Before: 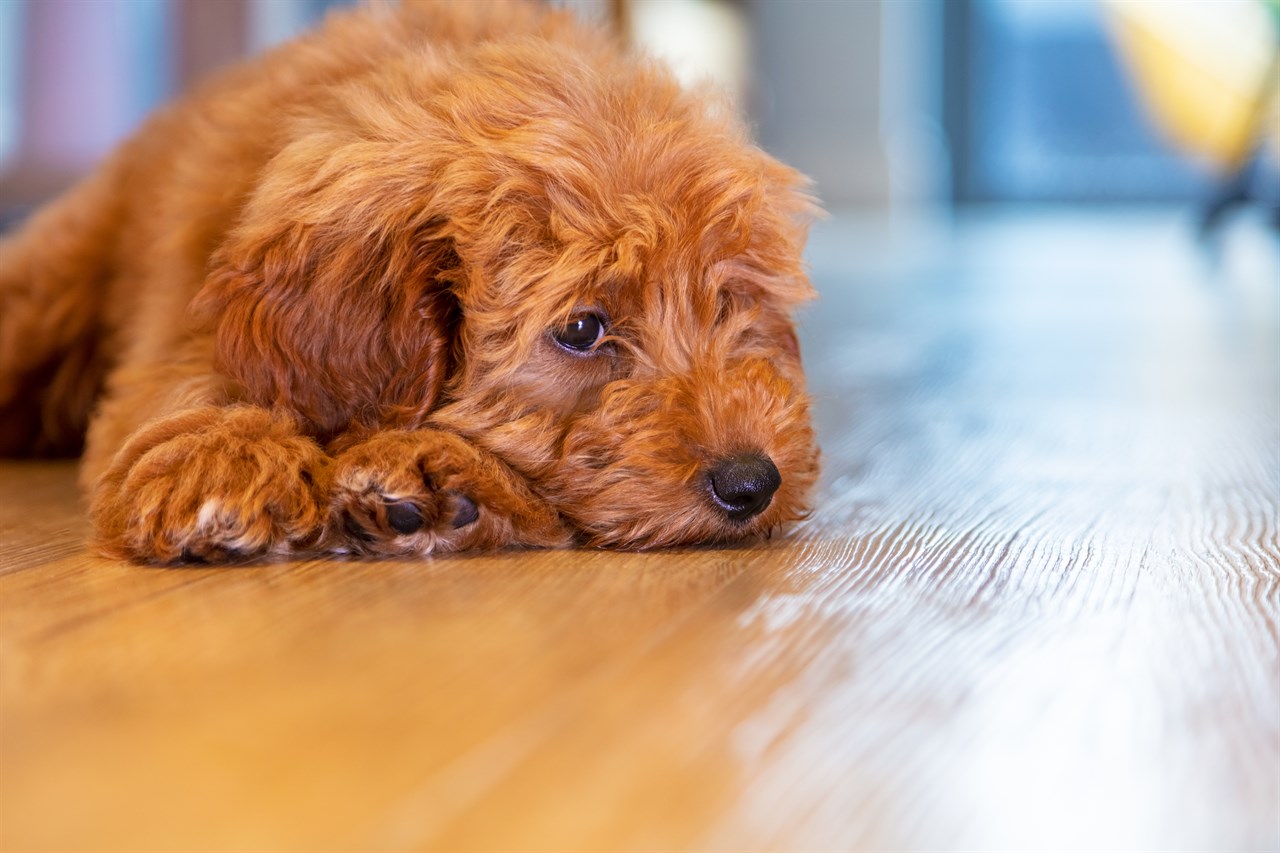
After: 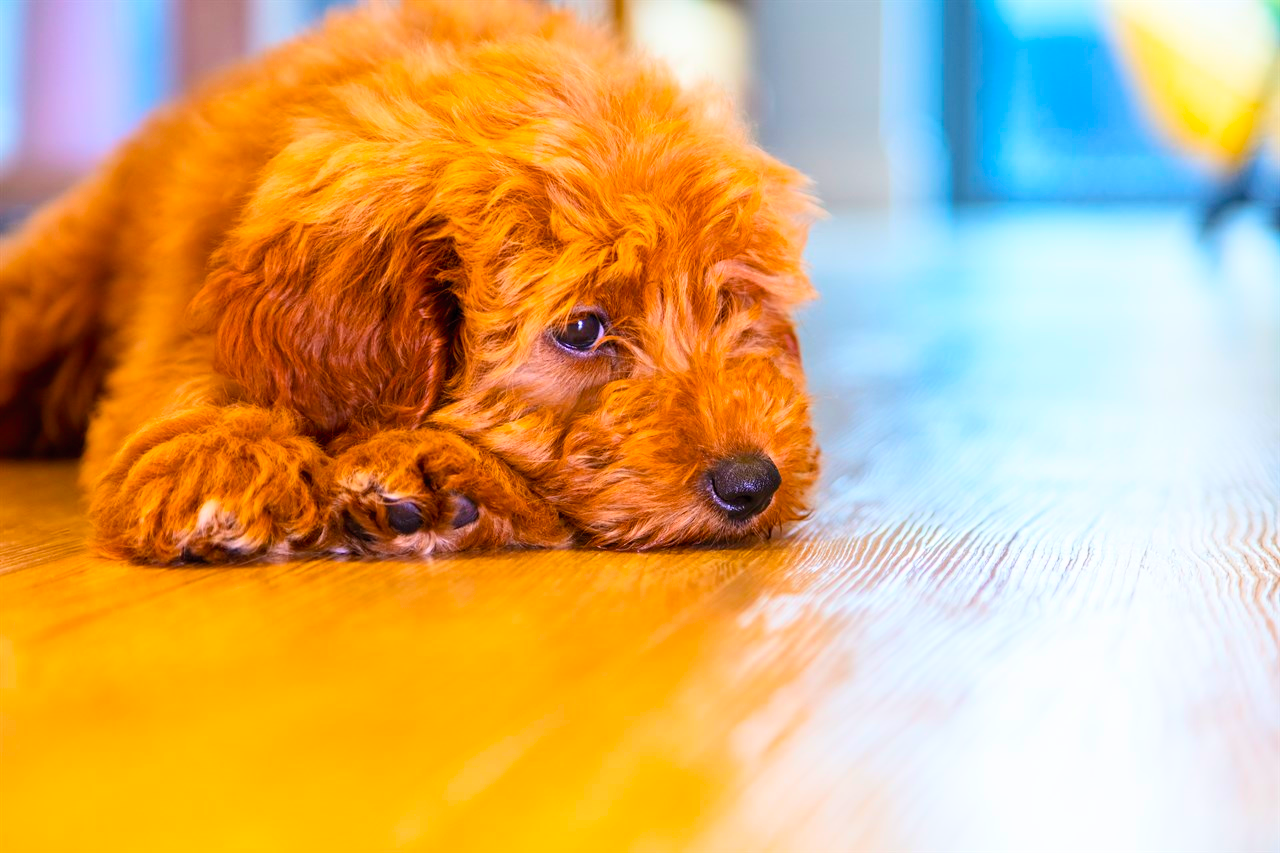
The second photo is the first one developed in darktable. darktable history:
contrast brightness saturation: contrast 0.2, brightness 0.155, saturation 0.22
color balance rgb: perceptual saturation grading › global saturation 31.242%, perceptual brilliance grading › global brilliance 2.615%, perceptual brilliance grading › highlights -2.969%, perceptual brilliance grading › shadows 3.503%, global vibrance 20%
